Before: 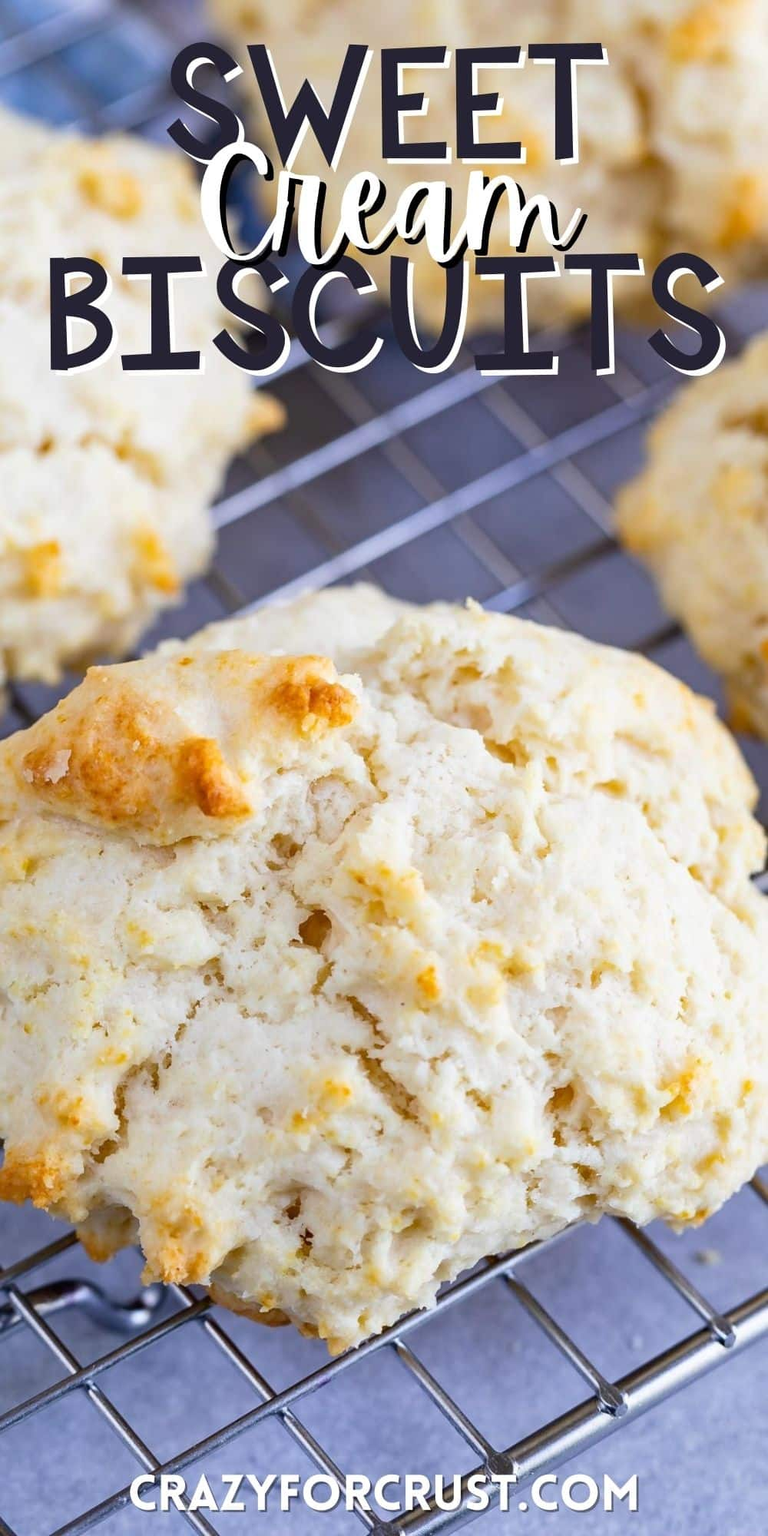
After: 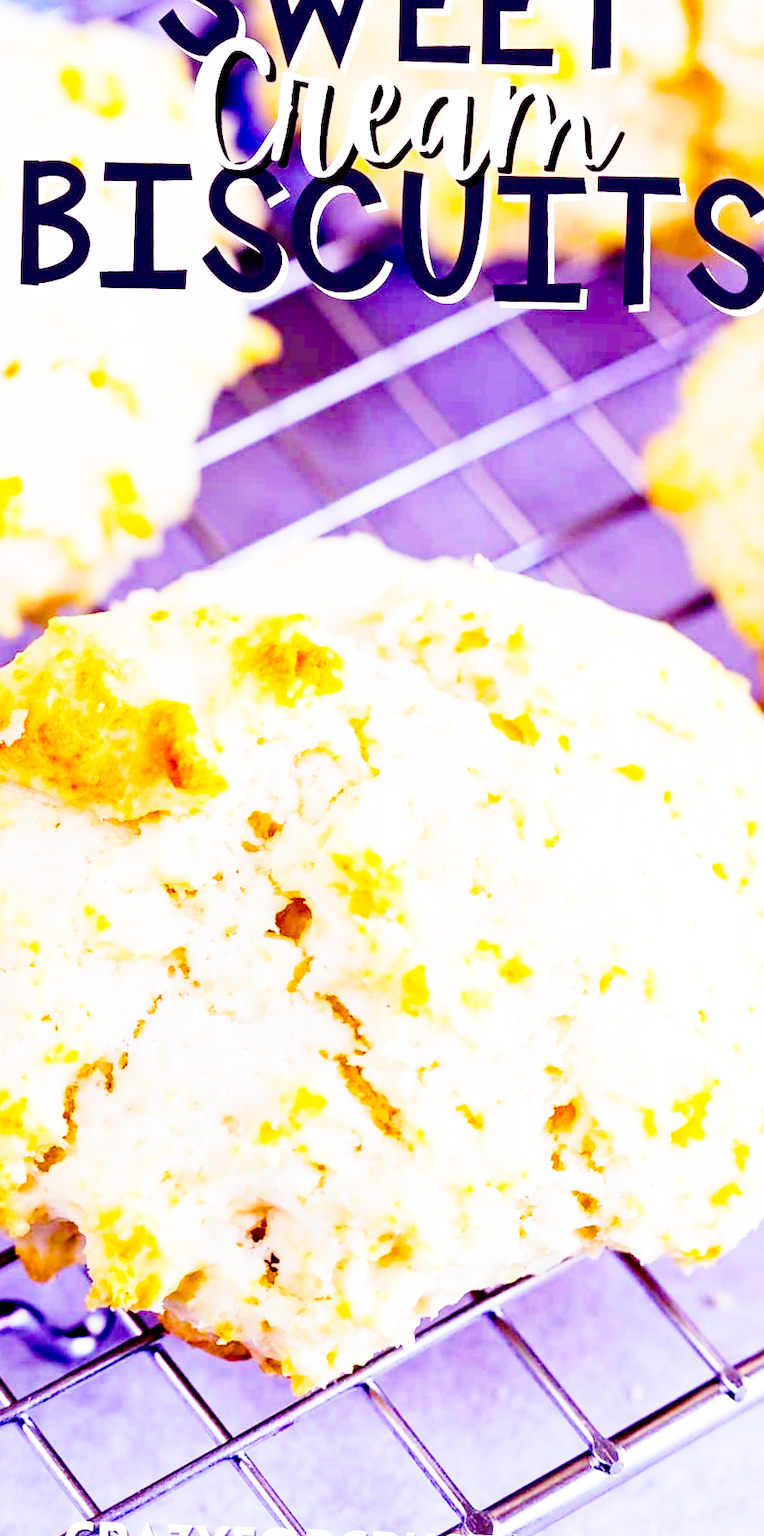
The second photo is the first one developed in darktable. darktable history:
base curve: curves: ch0 [(0, 0) (0.012, 0.01) (0.073, 0.168) (0.31, 0.711) (0.645, 0.957) (1, 1)], preserve colors none
crop and rotate: angle -1.98°, left 3.161%, top 3.792%, right 1.464%, bottom 0.5%
color balance rgb: shadows lift › luminance -22.075%, shadows lift › chroma 9.246%, shadows lift › hue 283.74°, power › luminance -7.8%, power › chroma 1.349%, power › hue 330.31°, global offset › luminance -0.512%, perceptual saturation grading › global saturation 36.012%, perceptual saturation grading › shadows 34.656%, perceptual brilliance grading › mid-tones 9.257%, perceptual brilliance grading › shadows 15.582%, global vibrance 14.369%
tone curve: curves: ch0 [(0, 0) (0.004, 0.001) (0.133, 0.112) (0.325, 0.362) (0.832, 0.893) (1, 1)], preserve colors none
